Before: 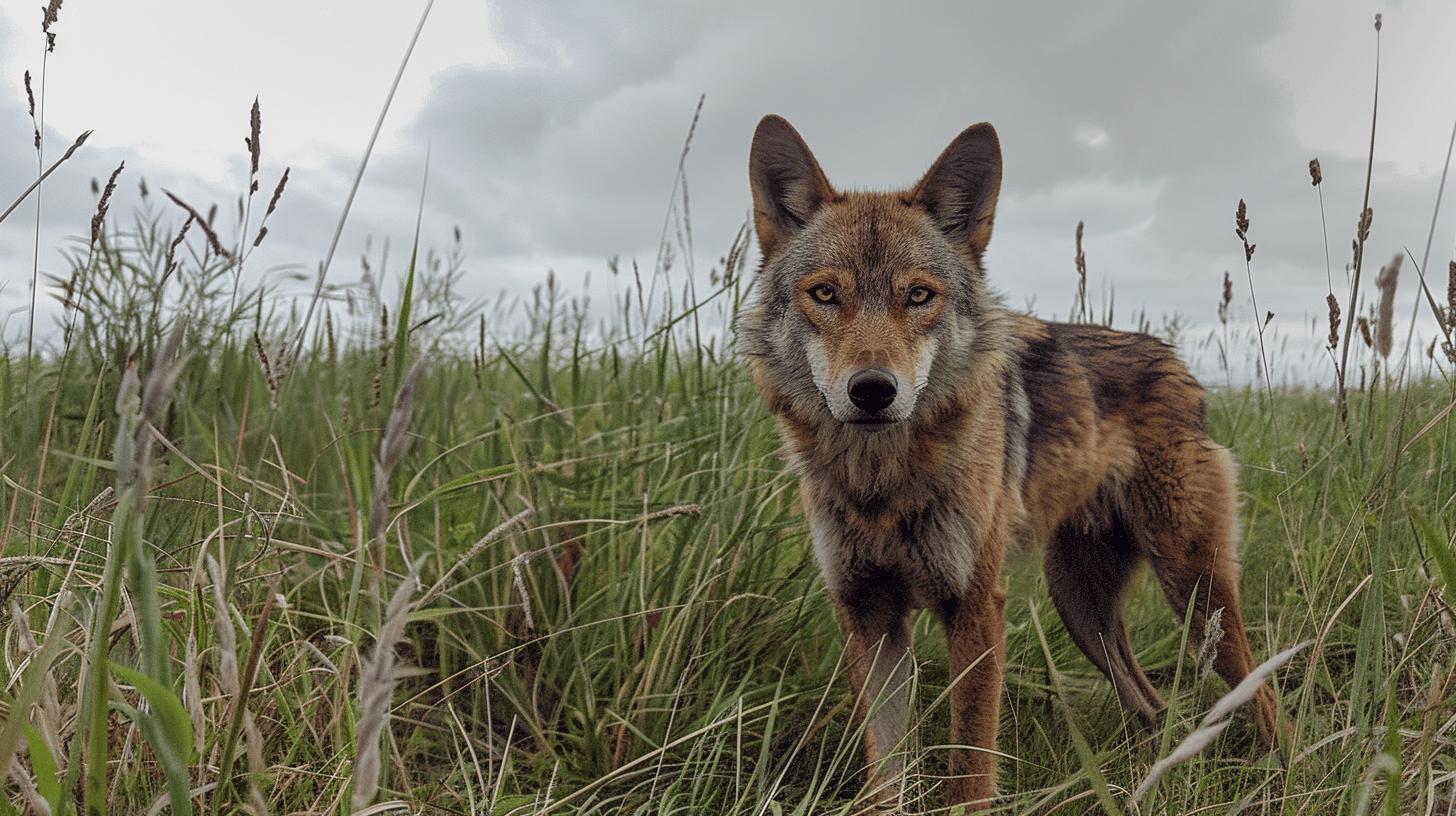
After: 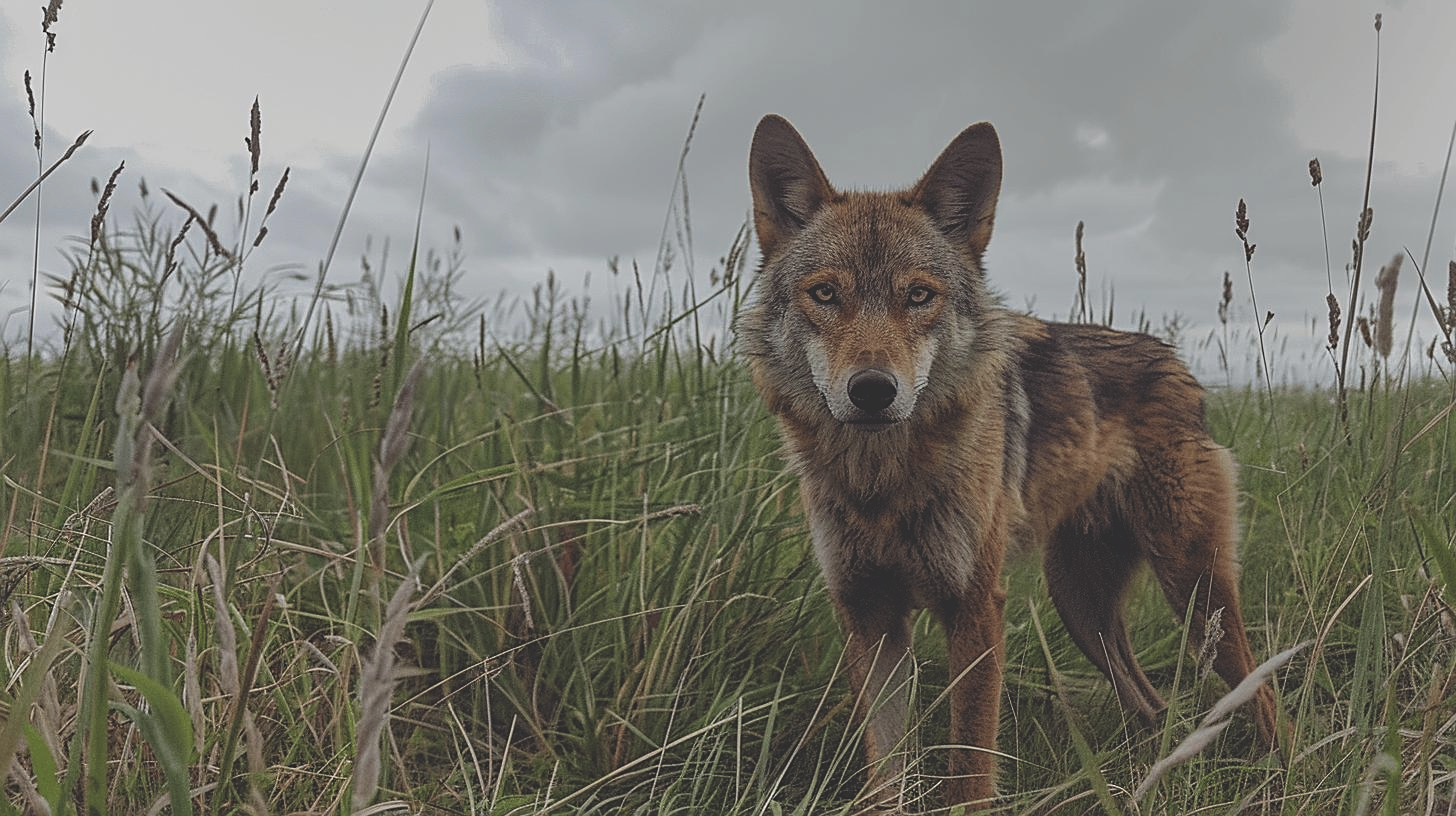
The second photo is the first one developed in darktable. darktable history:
sharpen: on, module defaults
exposure: black level correction -0.037, exposure -0.494 EV, compensate highlight preservation false
